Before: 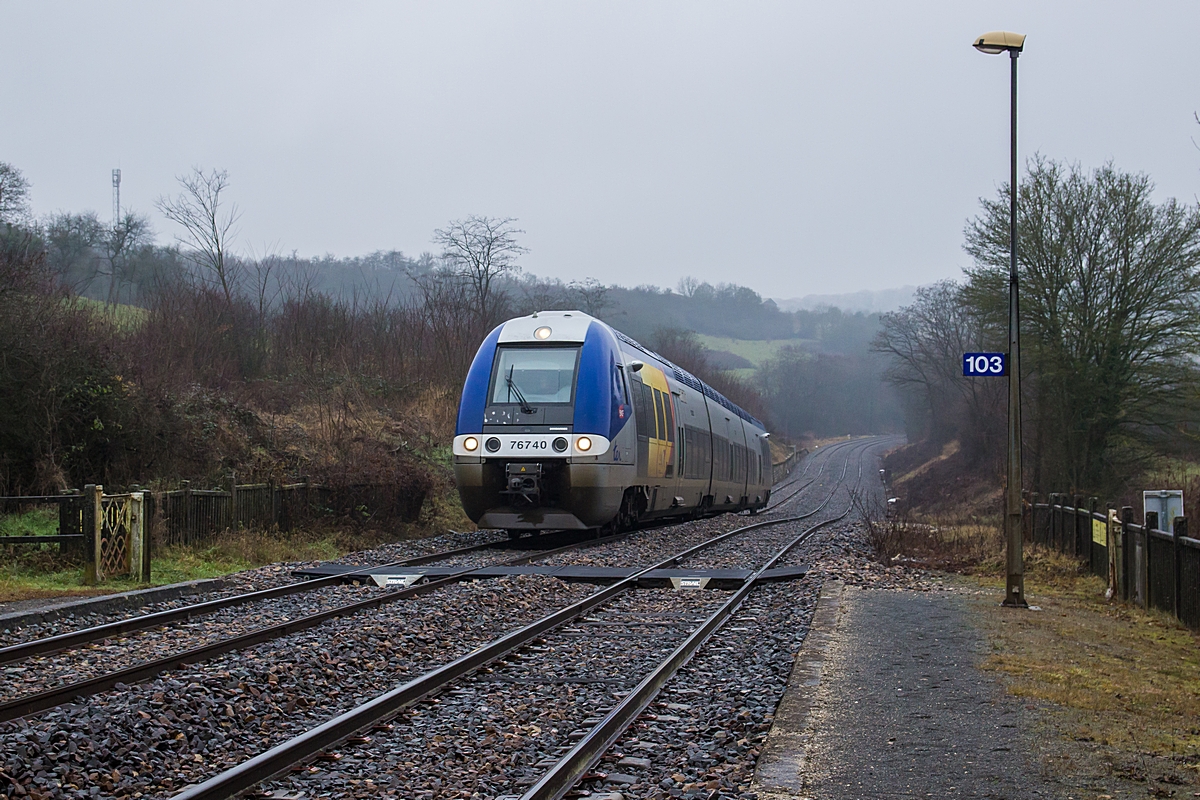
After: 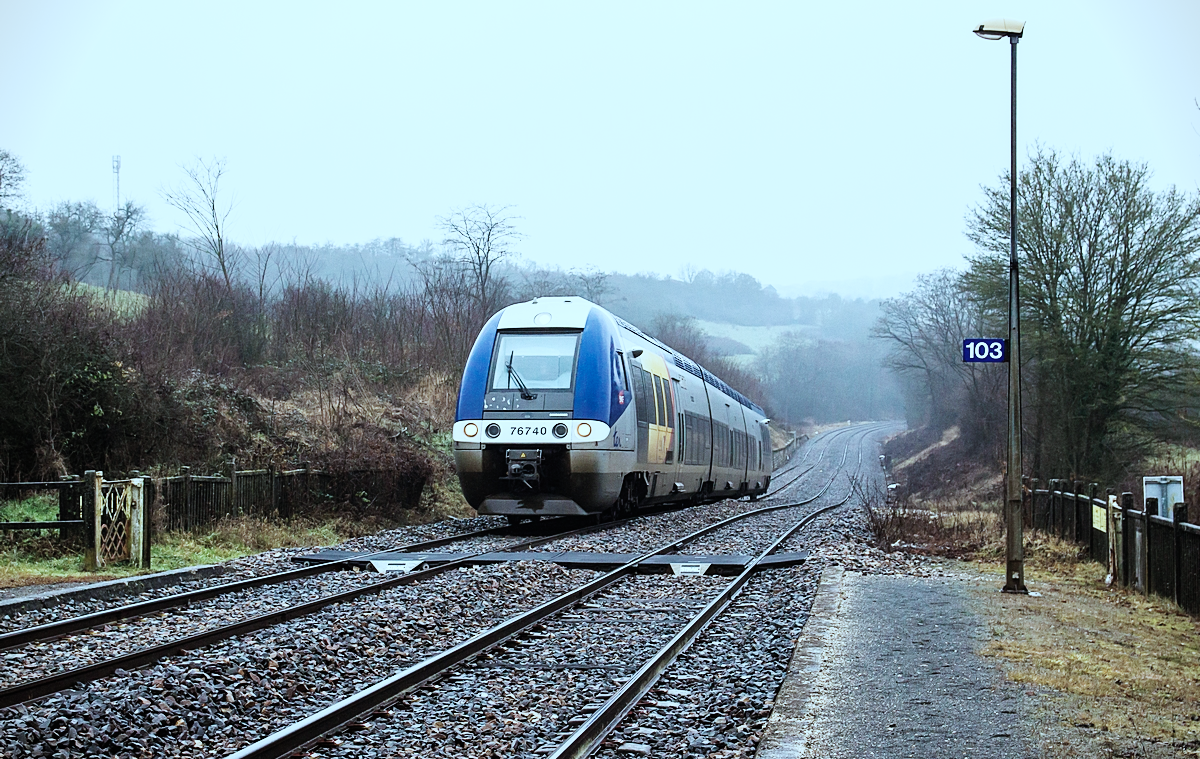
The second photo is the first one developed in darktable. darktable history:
base curve: curves: ch0 [(0, 0) (0, 0.001) (0.001, 0.001) (0.004, 0.002) (0.007, 0.004) (0.015, 0.013) (0.033, 0.045) (0.052, 0.096) (0.075, 0.17) (0.099, 0.241) (0.163, 0.42) (0.219, 0.55) (0.259, 0.616) (0.327, 0.722) (0.365, 0.765) (0.522, 0.873) (0.547, 0.881) (0.689, 0.919) (0.826, 0.952) (1, 1)], preserve colors none
crop and rotate: top 1.998%, bottom 3.043%
vignetting: fall-off start 100.94%, unbound false
color correction: highlights a* -12.76, highlights b* -17.75, saturation 0.698
